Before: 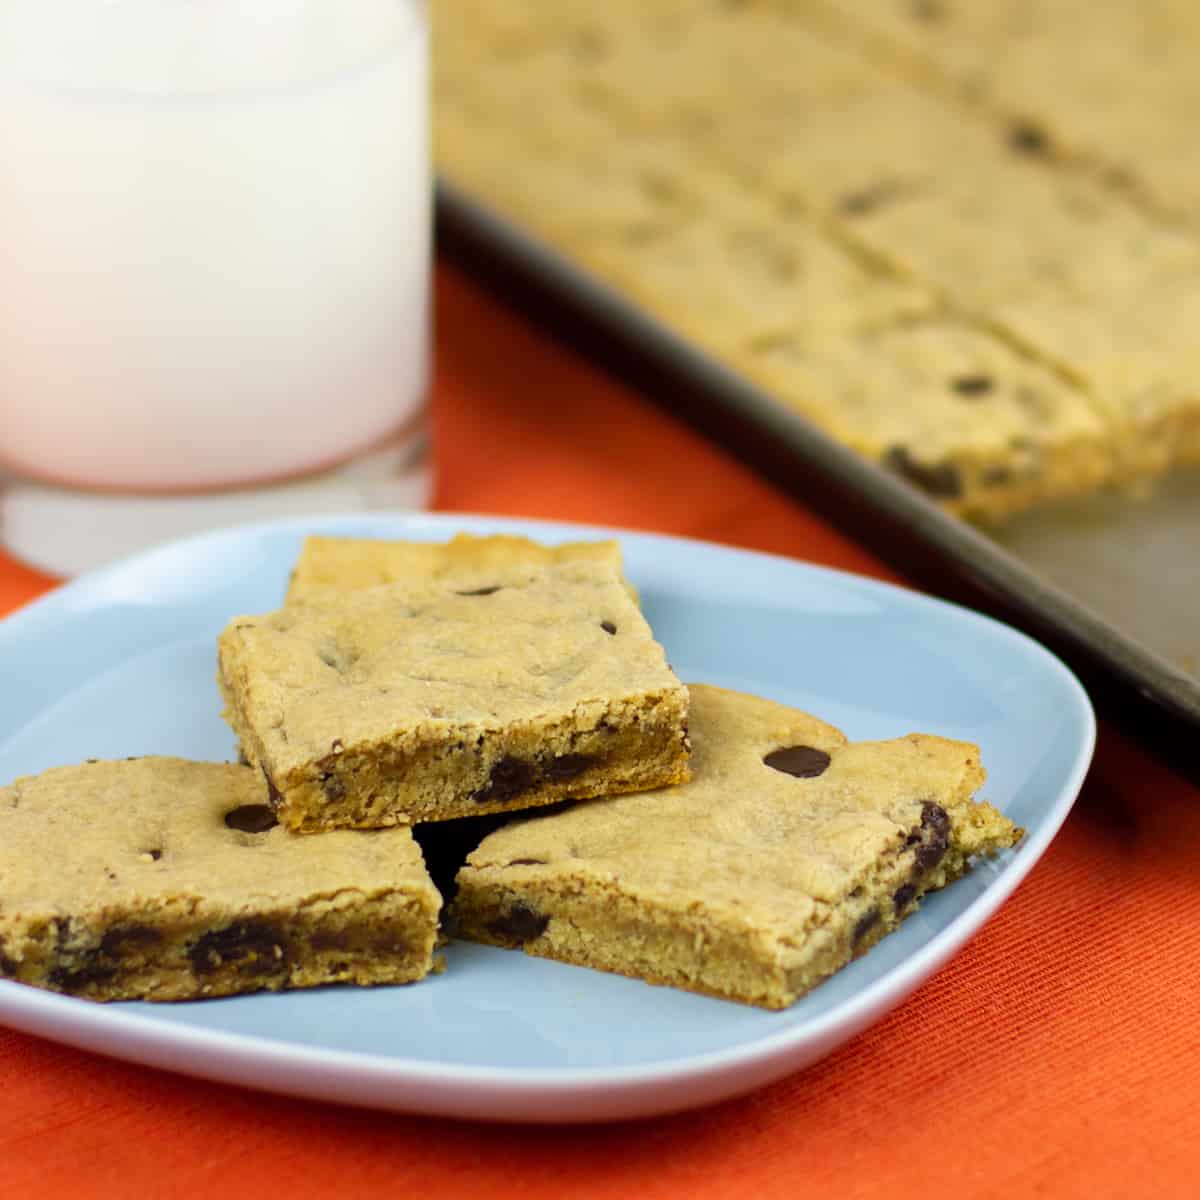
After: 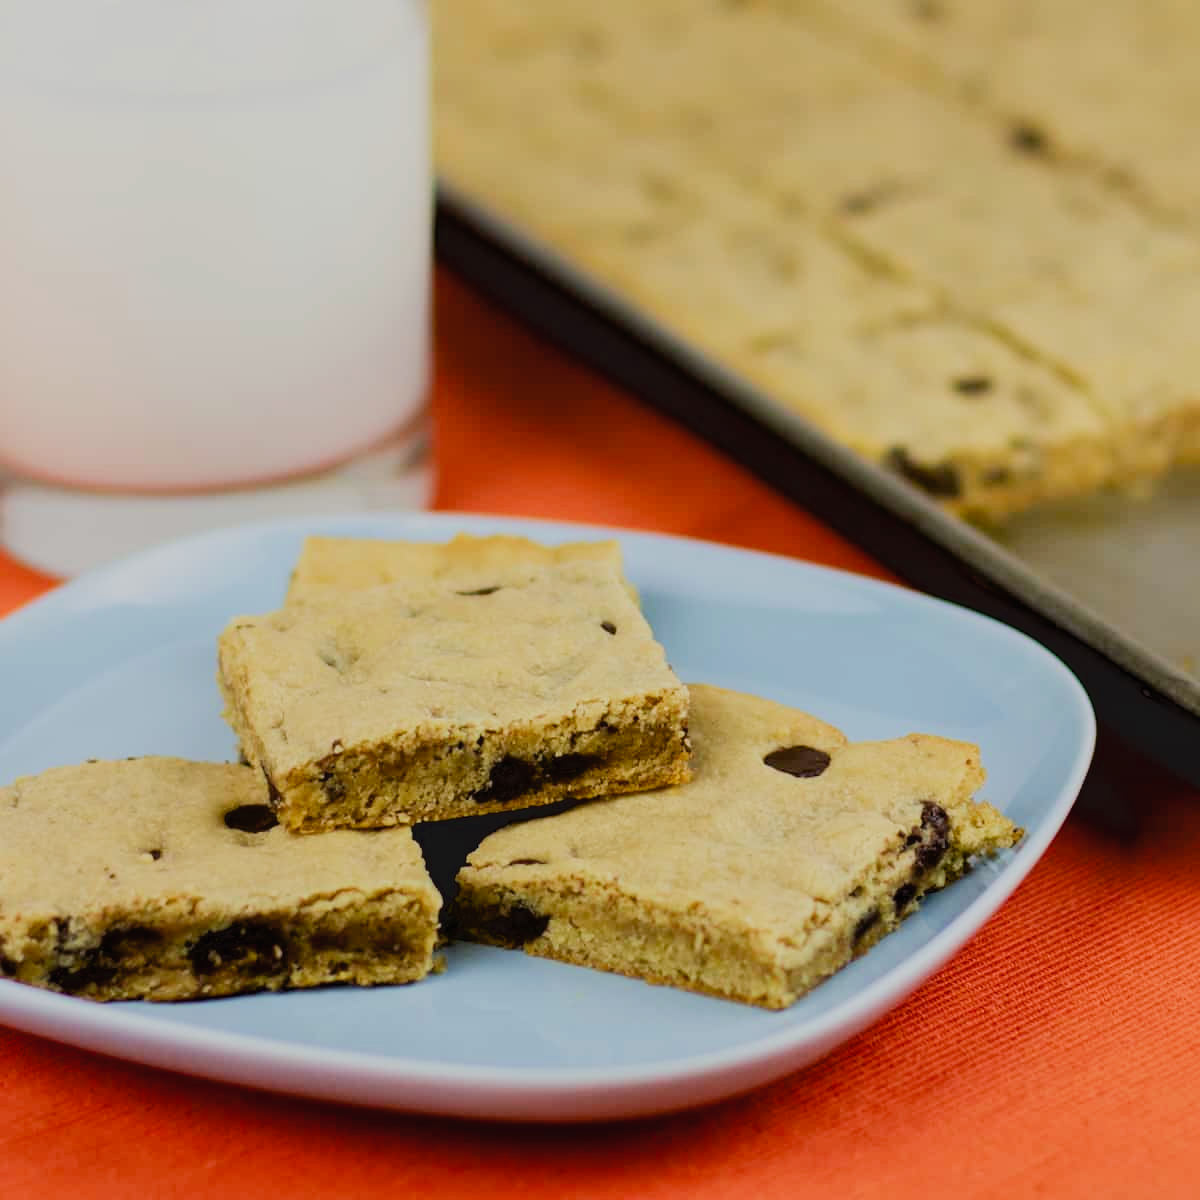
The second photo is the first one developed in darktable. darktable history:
filmic rgb: black relative exposure -7.65 EV, white relative exposure 4.56 EV, hardness 3.61, preserve chrominance RGB euclidean norm, color science v5 (2021), contrast in shadows safe, contrast in highlights safe
exposure: black level correction 0.013, compensate highlight preservation false
